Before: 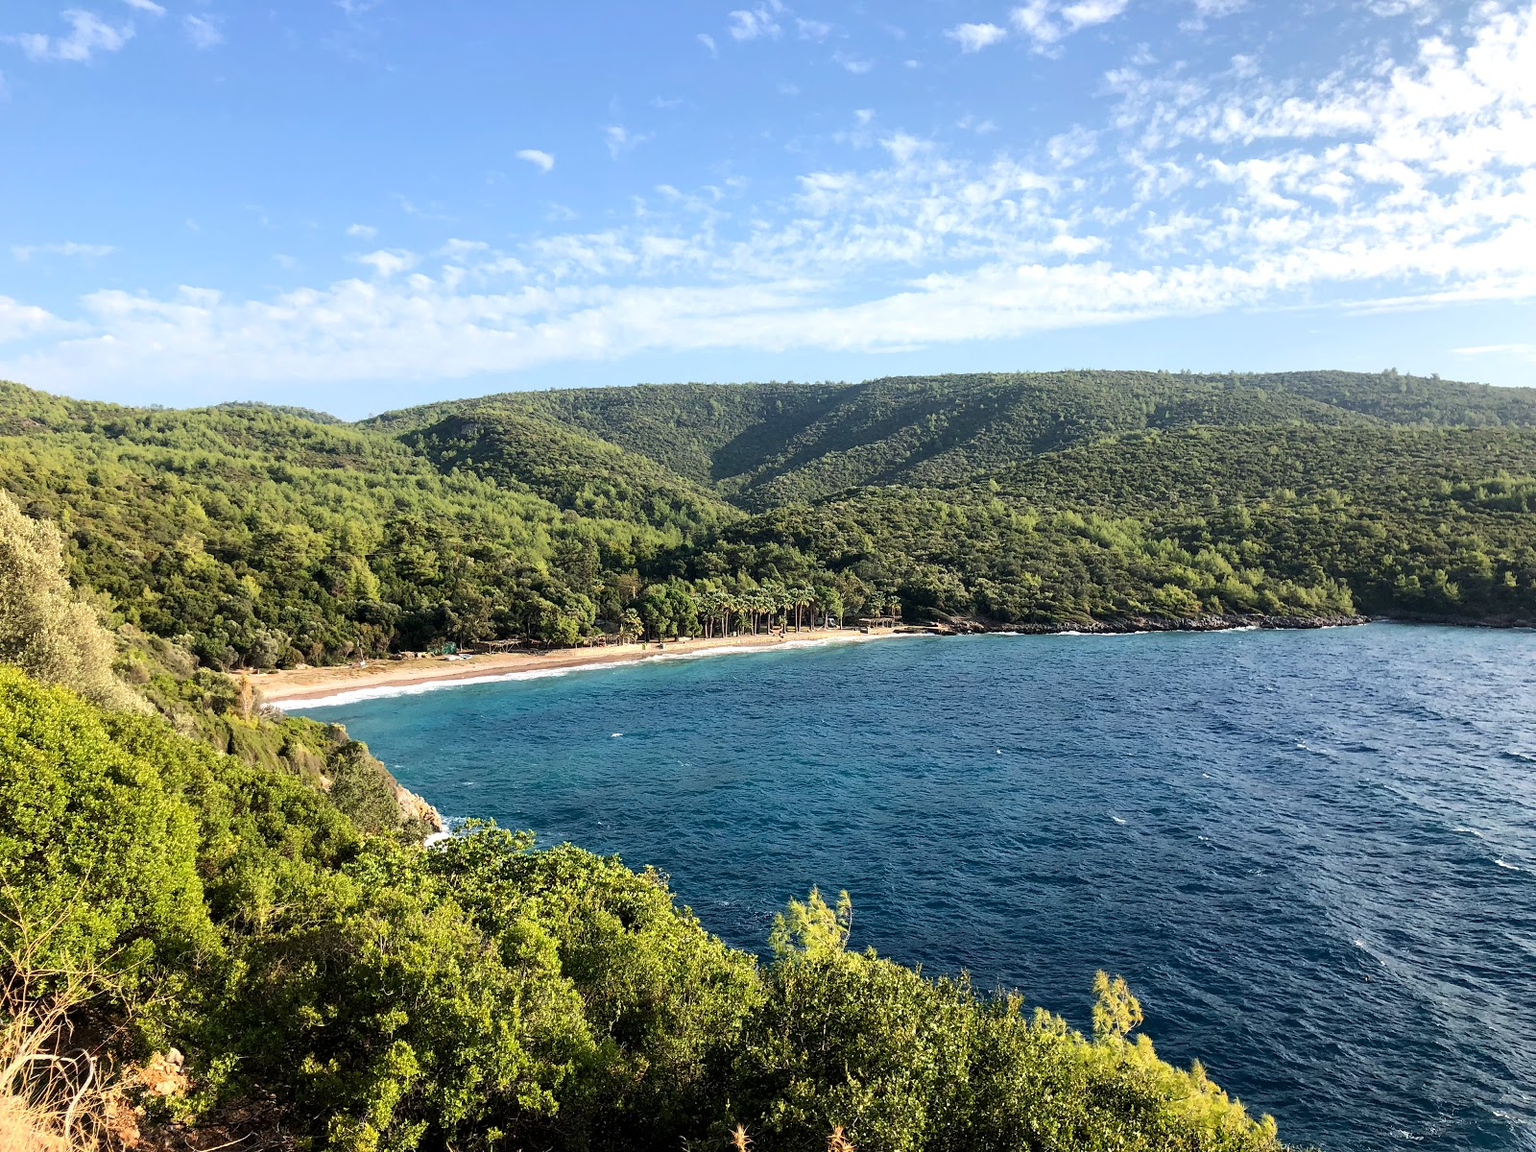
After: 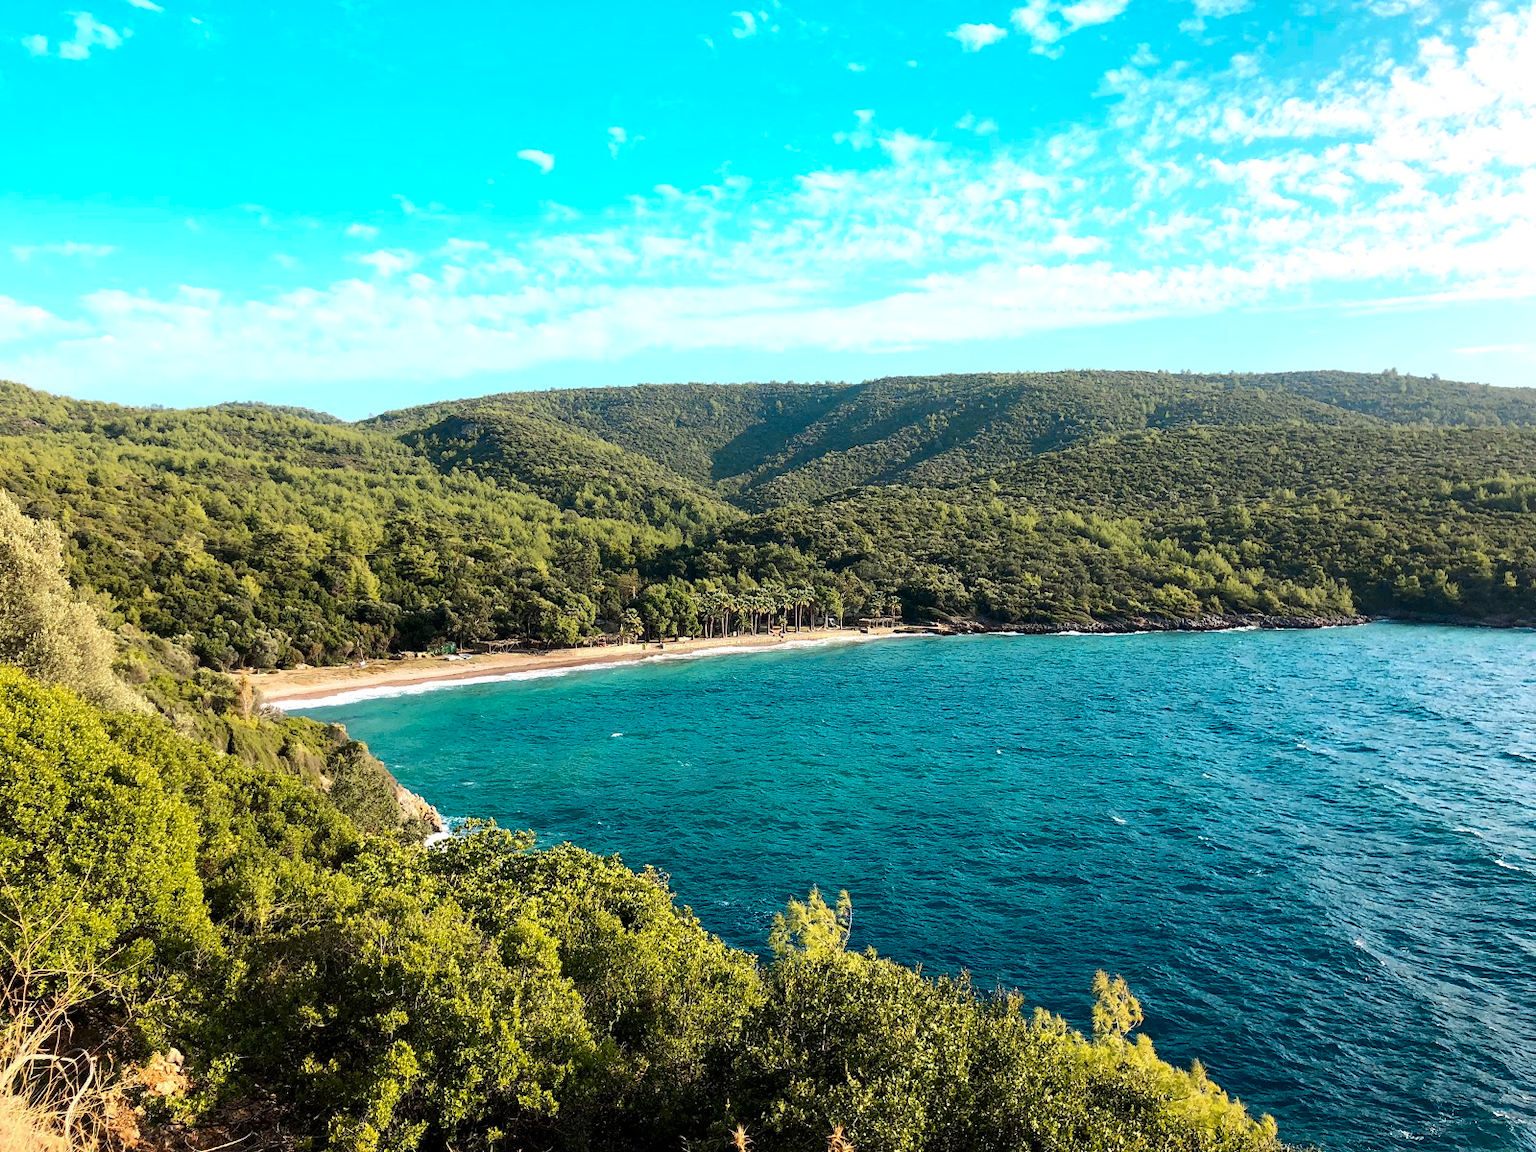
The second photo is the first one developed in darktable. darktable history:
color zones: curves: ch0 [(0.254, 0.492) (0.724, 0.62)]; ch1 [(0.25, 0.528) (0.719, 0.796)]; ch2 [(0, 0.472) (0.25, 0.5) (0.73, 0.184)]
